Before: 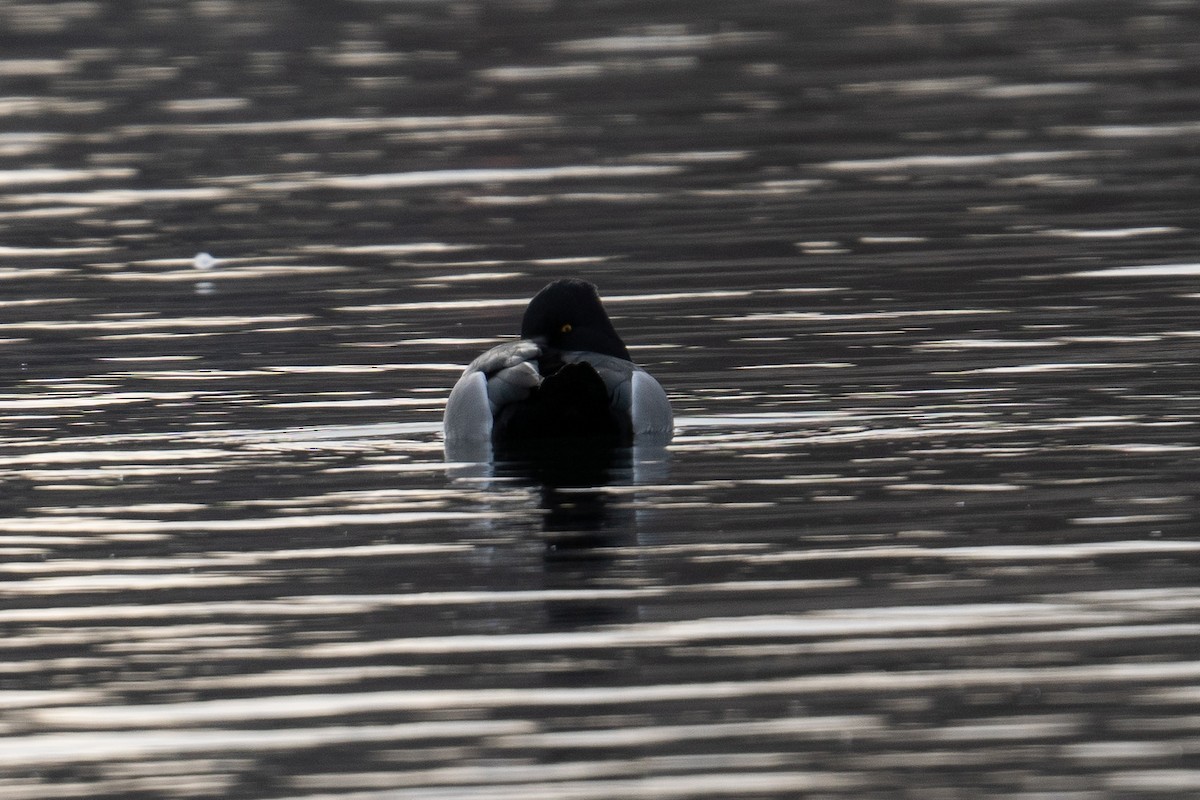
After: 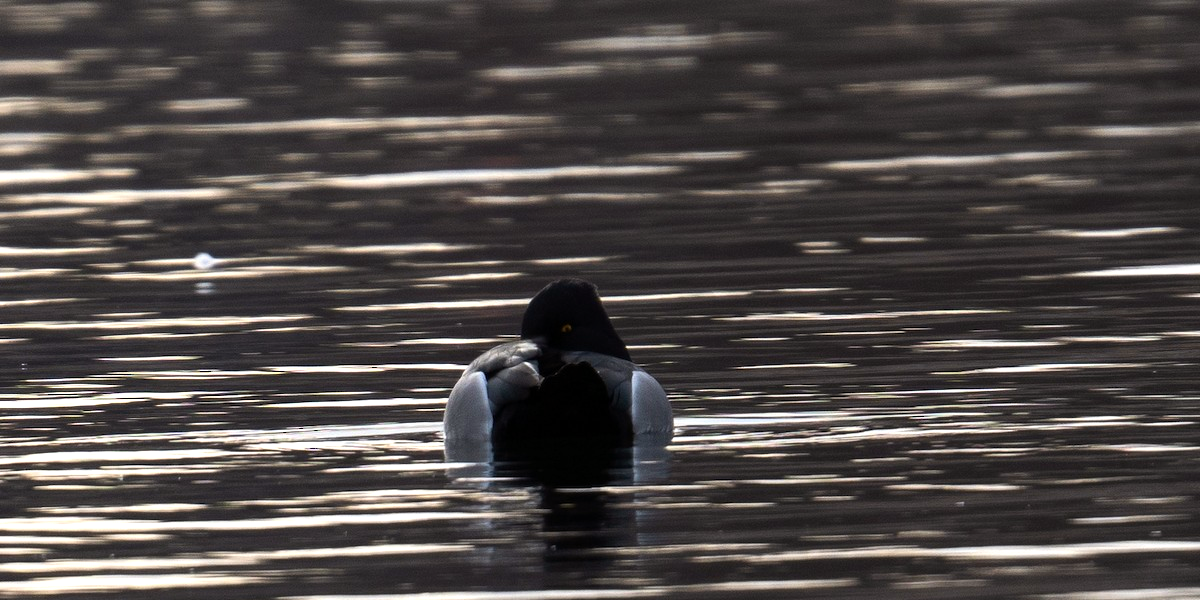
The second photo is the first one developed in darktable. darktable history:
color balance rgb: power › chroma 0.312%, power › hue 24.07°, linear chroma grading › shadows -9.883%, linear chroma grading › global chroma 20.532%, perceptual saturation grading › global saturation 25.93%, perceptual brilliance grading › global brilliance 14.363%, perceptual brilliance grading › shadows -35.259%
crop: bottom 24.993%
